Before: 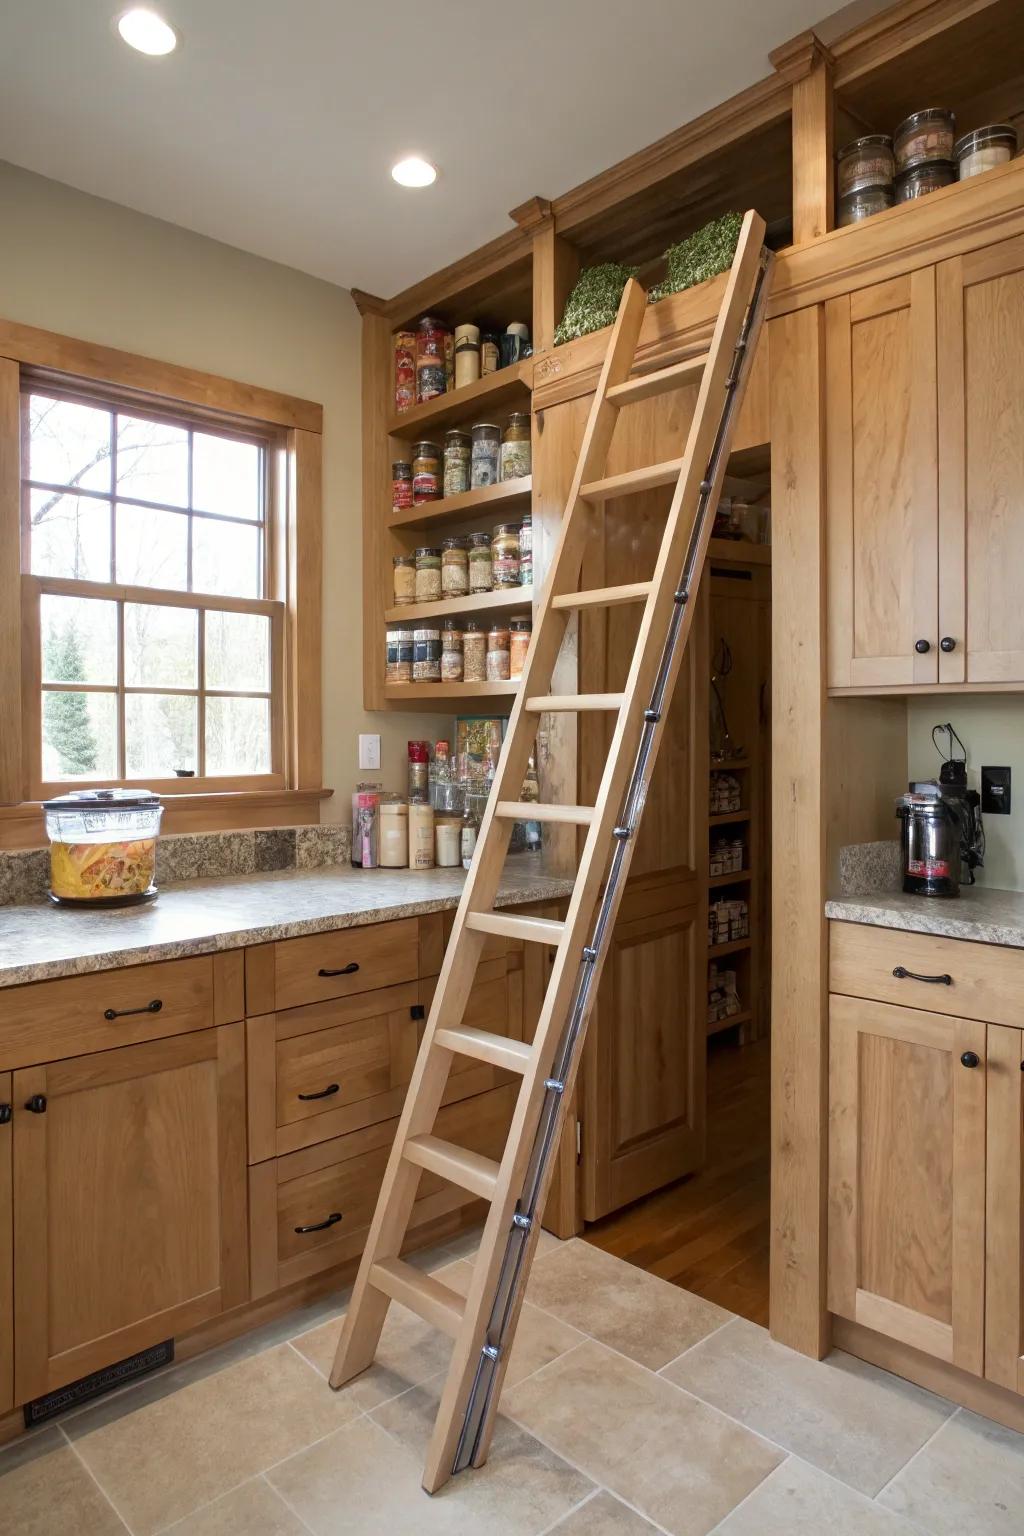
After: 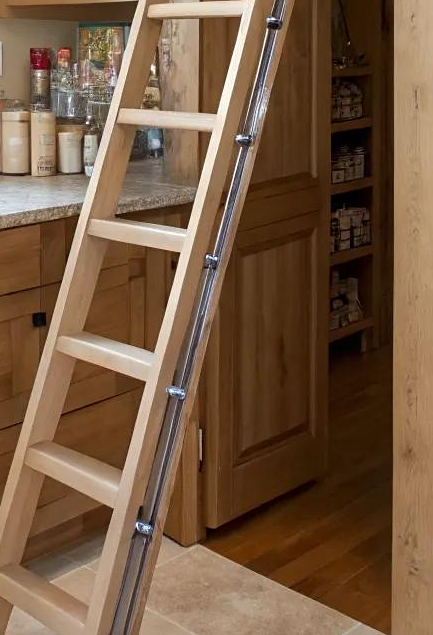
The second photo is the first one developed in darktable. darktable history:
sharpen: amount 0.213
crop: left 37.008%, top 45.132%, right 20.636%, bottom 13.498%
